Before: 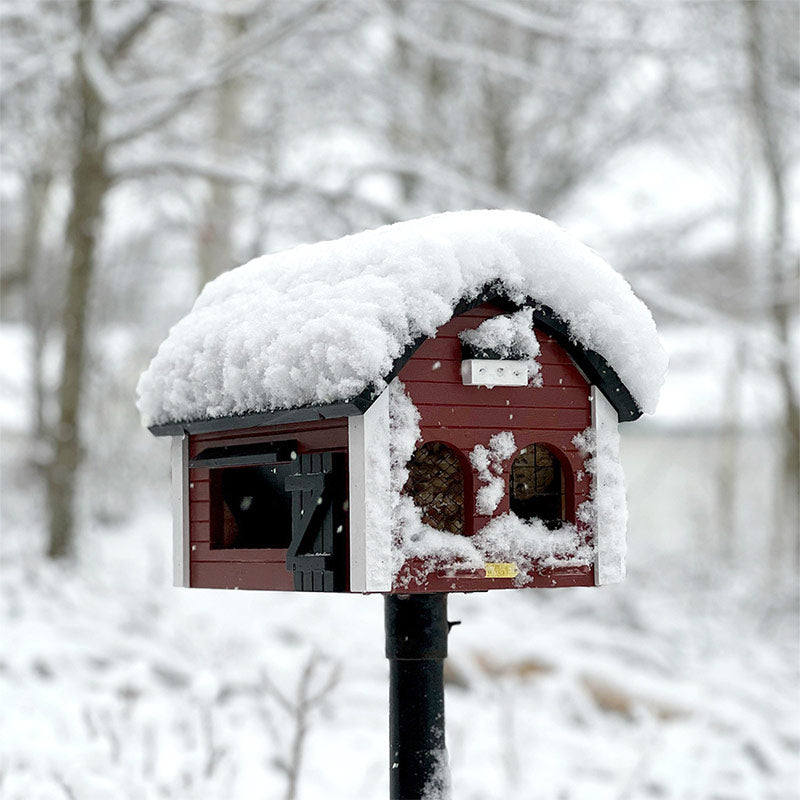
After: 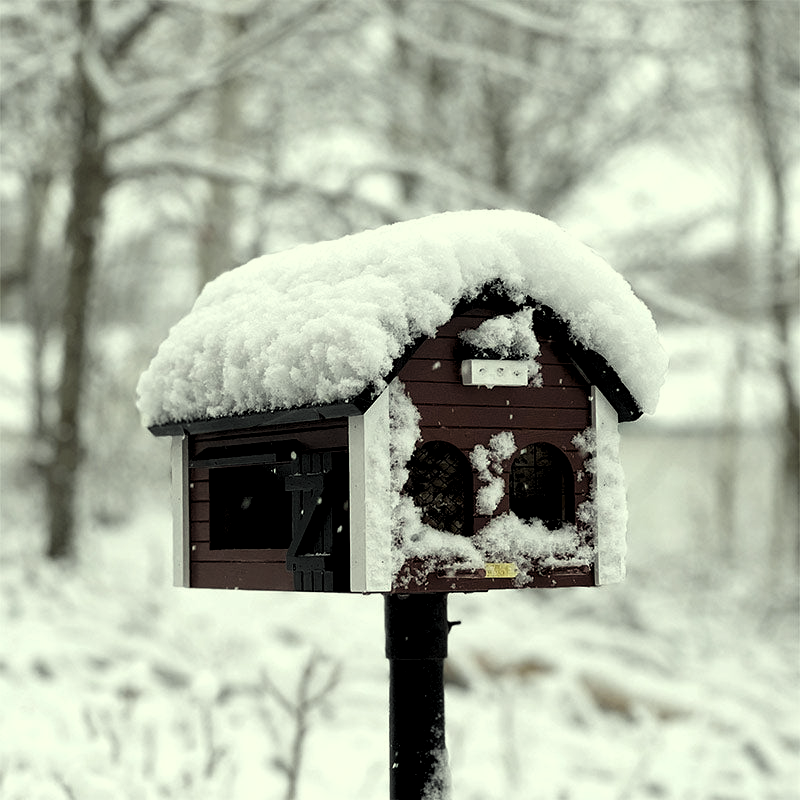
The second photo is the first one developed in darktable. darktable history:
color correction: highlights a* -5.94, highlights b* 11.19
levels: levels [0.116, 0.574, 1]
contrast brightness saturation: contrast 0.06, brightness -0.01, saturation -0.23
